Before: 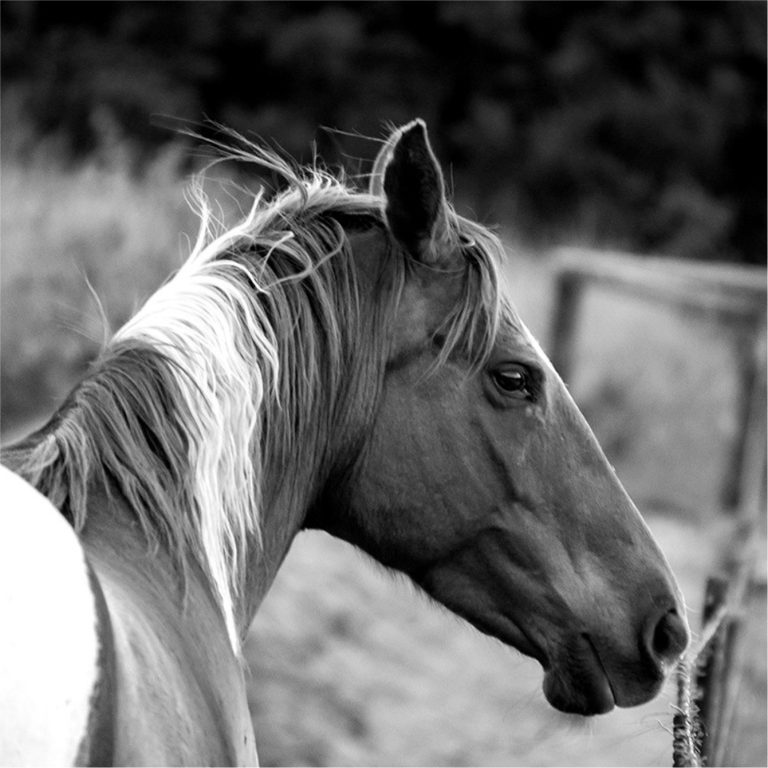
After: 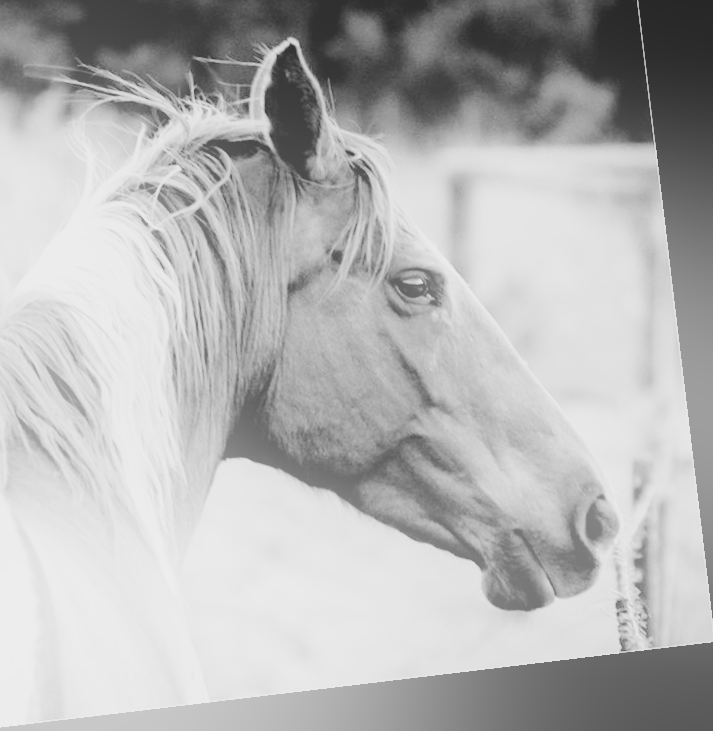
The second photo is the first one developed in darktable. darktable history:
monochrome: a -71.75, b 75.82
contrast brightness saturation: brightness 1
local contrast: mode bilateral grid, contrast 20, coarseness 50, detail 120%, midtone range 0.2
rotate and perspective: rotation -6.83°, automatic cropping off
filmic rgb: black relative exposure -7.32 EV, white relative exposure 5.09 EV, hardness 3.2
bloom: on, module defaults
tone equalizer: on, module defaults
crop: left 16.315%, top 14.246%
